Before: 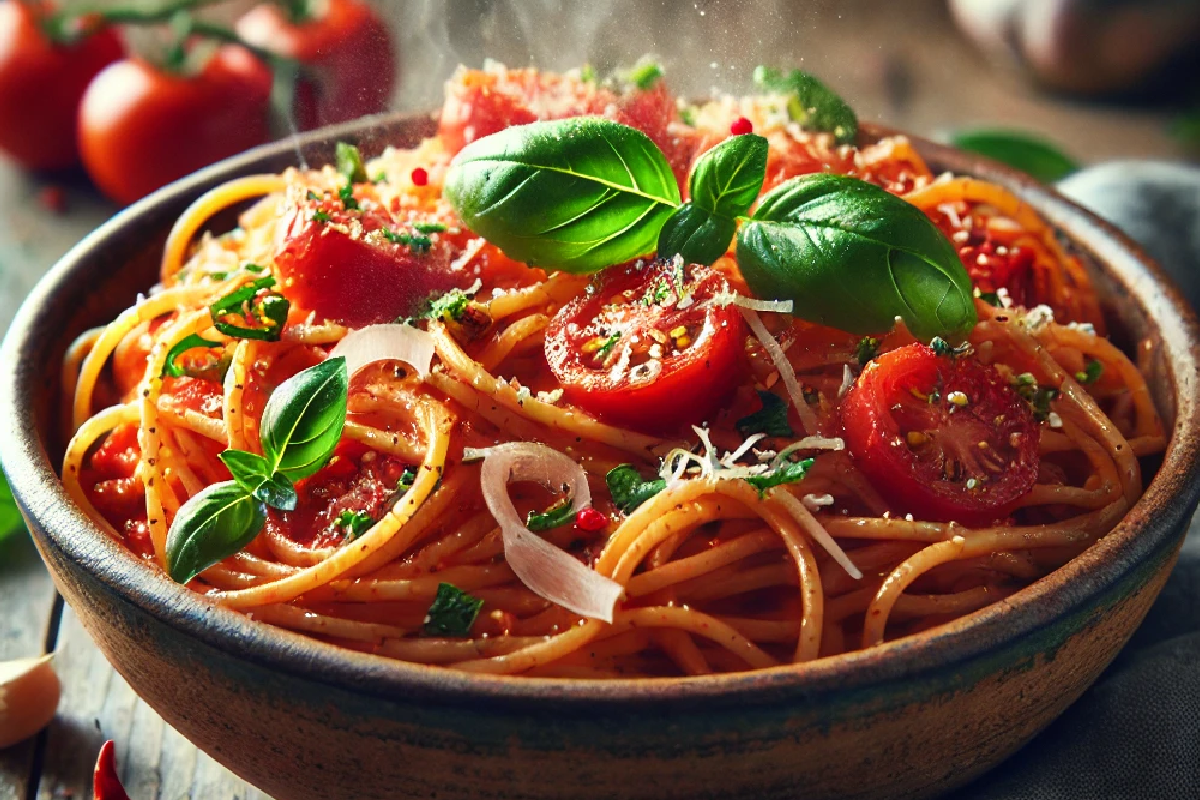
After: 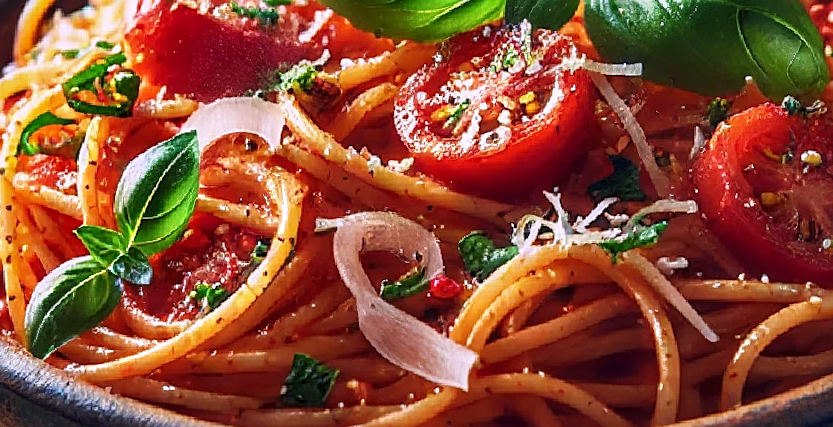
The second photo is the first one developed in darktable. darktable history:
local contrast: on, module defaults
exposure: exposure -0.177 EV
white balance: red 1.042, blue 1.17
rotate and perspective: rotation -1.32°, lens shift (horizontal) -0.031, crop left 0.015, crop right 0.985, crop top 0.047, crop bottom 0.982
crop: left 11.123%, top 27.61%, right 18.3%, bottom 17.034%
sharpen: on, module defaults
